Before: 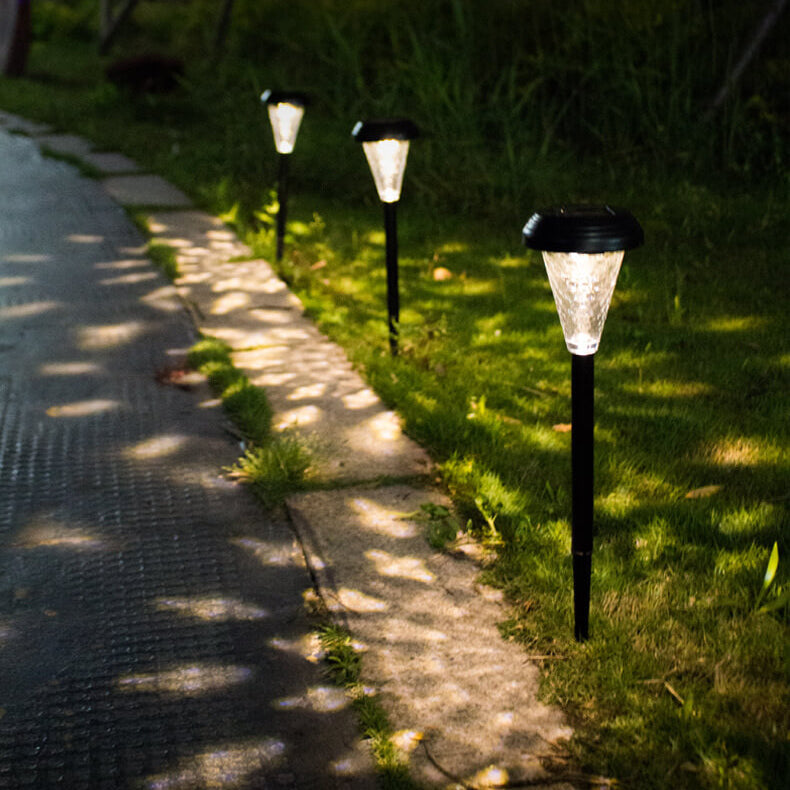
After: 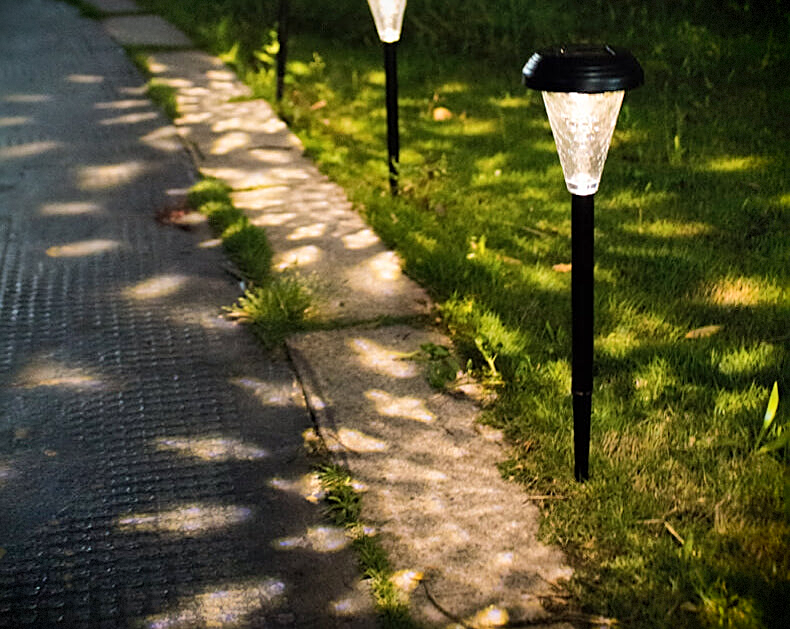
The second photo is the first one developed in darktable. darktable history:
shadows and highlights: soften with gaussian
crop and rotate: top 20.358%
sharpen: on, module defaults
vignetting: fall-off start 91.14%, brightness -0.998, saturation 0.491, dithering 8-bit output
